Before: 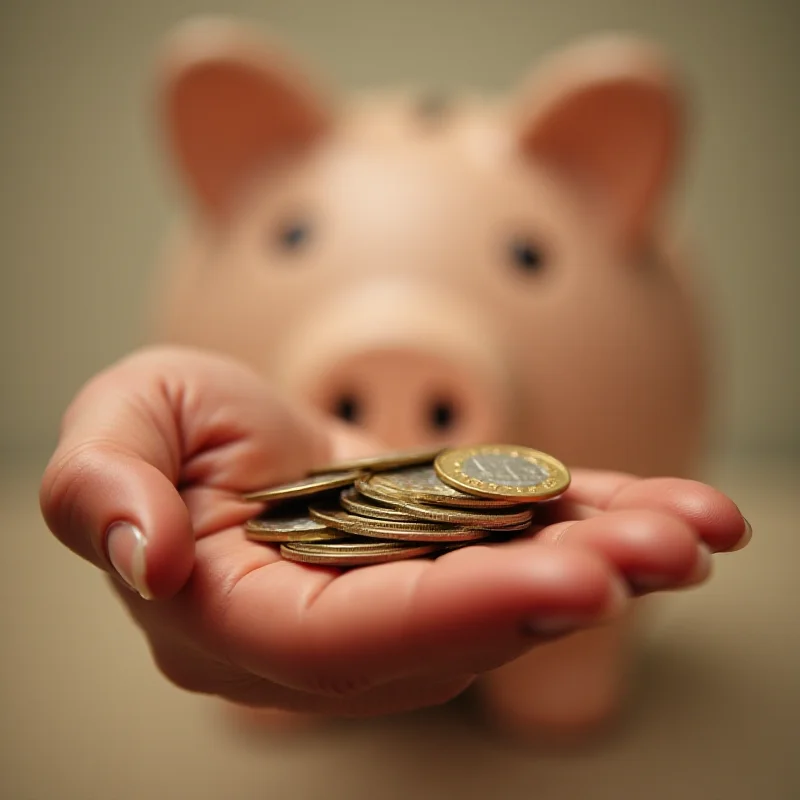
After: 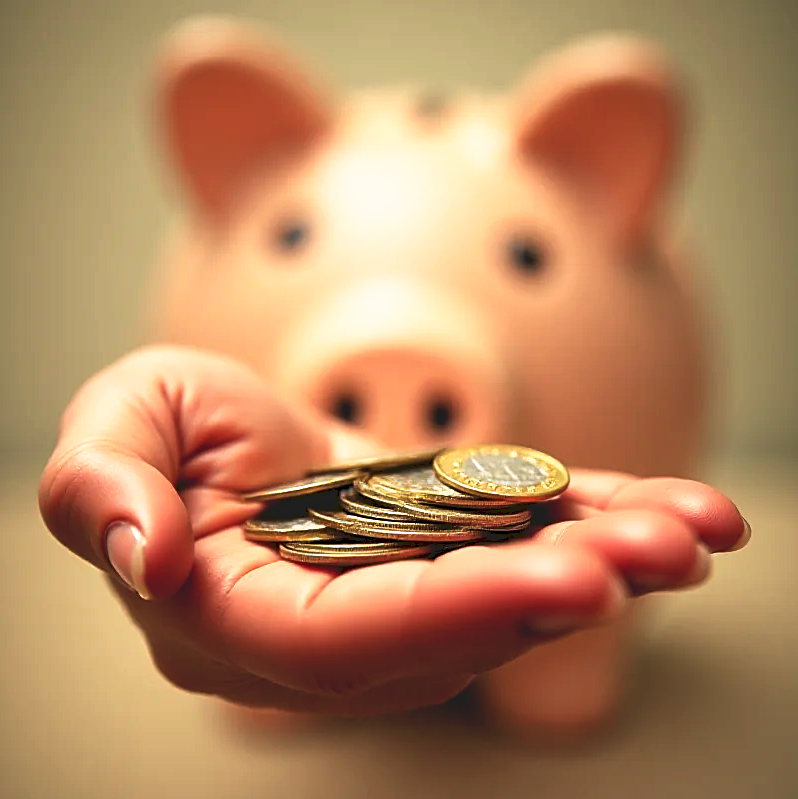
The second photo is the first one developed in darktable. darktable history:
crop and rotate: left 0.195%, bottom 0.001%
sharpen: on, module defaults
tone curve: curves: ch0 [(0, 0) (0.003, 0.116) (0.011, 0.116) (0.025, 0.113) (0.044, 0.114) (0.069, 0.118) (0.1, 0.137) (0.136, 0.171) (0.177, 0.213) (0.224, 0.259) (0.277, 0.316) (0.335, 0.381) (0.399, 0.458) (0.468, 0.548) (0.543, 0.654) (0.623, 0.775) (0.709, 0.895) (0.801, 0.972) (0.898, 0.991) (1, 1)], preserve colors none
